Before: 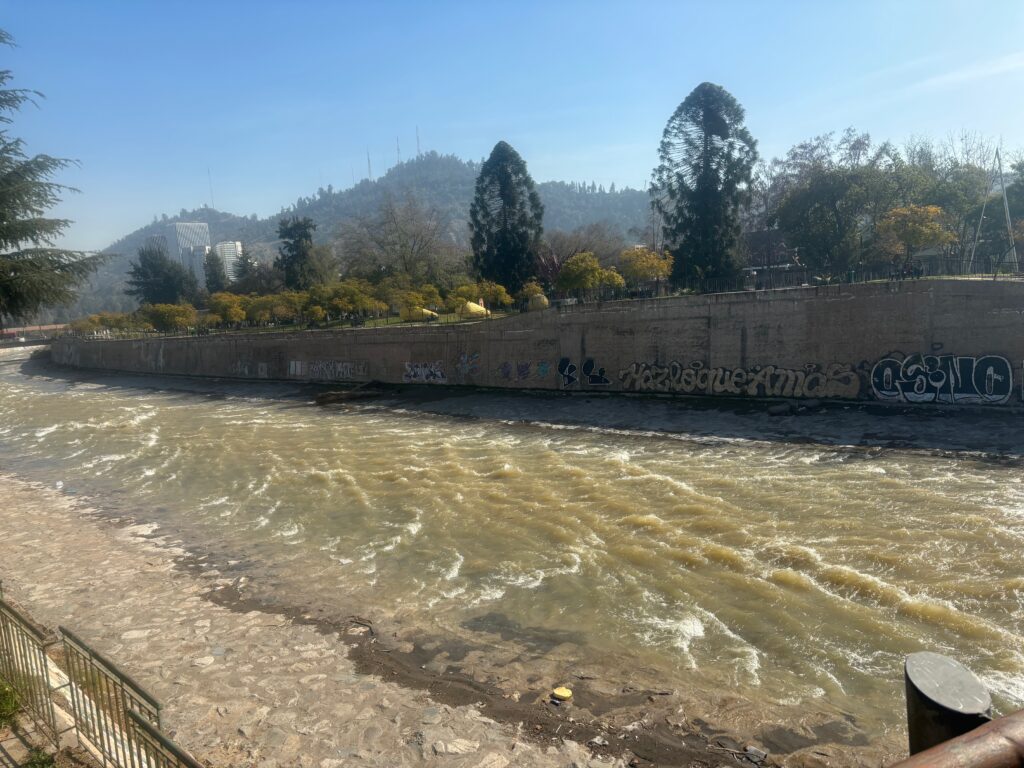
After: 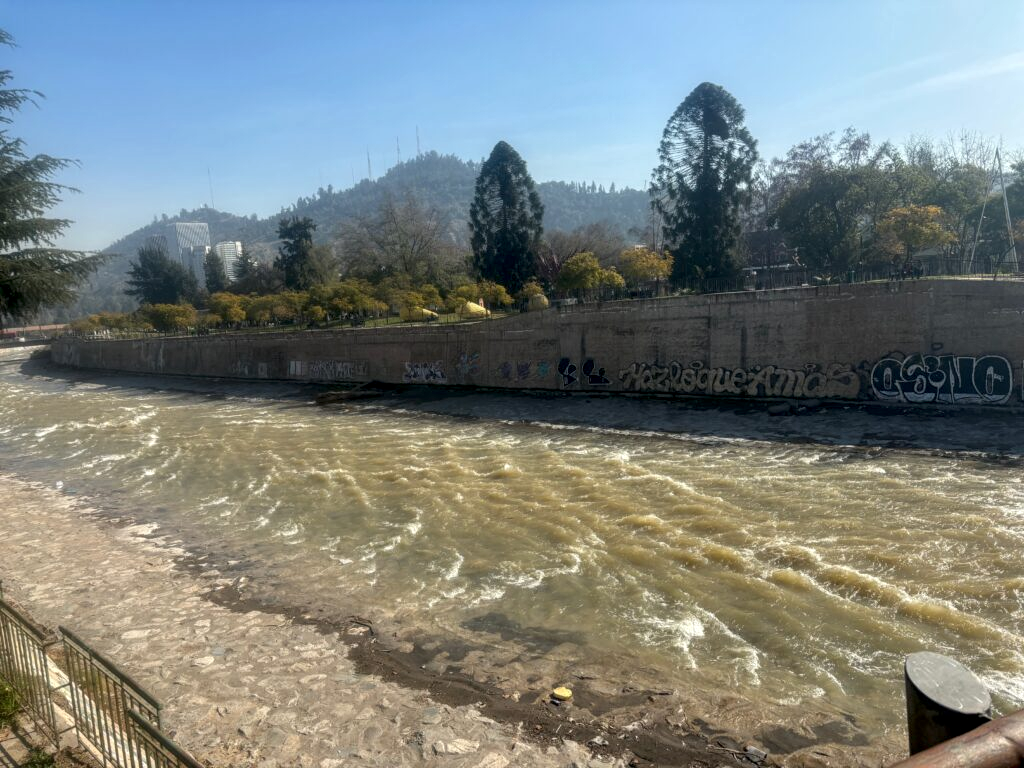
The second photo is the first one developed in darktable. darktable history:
local contrast: shadows 95%, midtone range 0.494
tone equalizer: smoothing diameter 24.81%, edges refinement/feathering 7.06, preserve details guided filter
